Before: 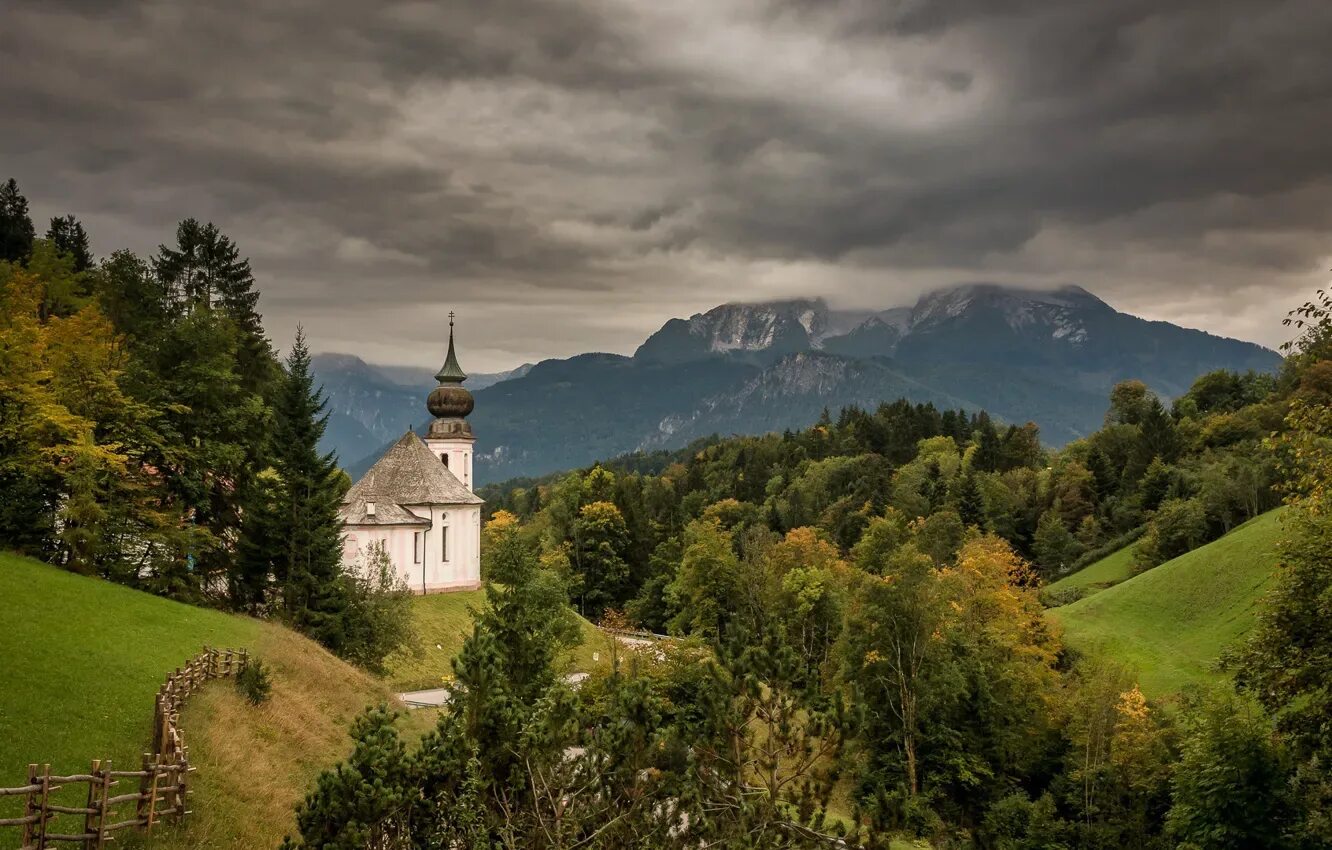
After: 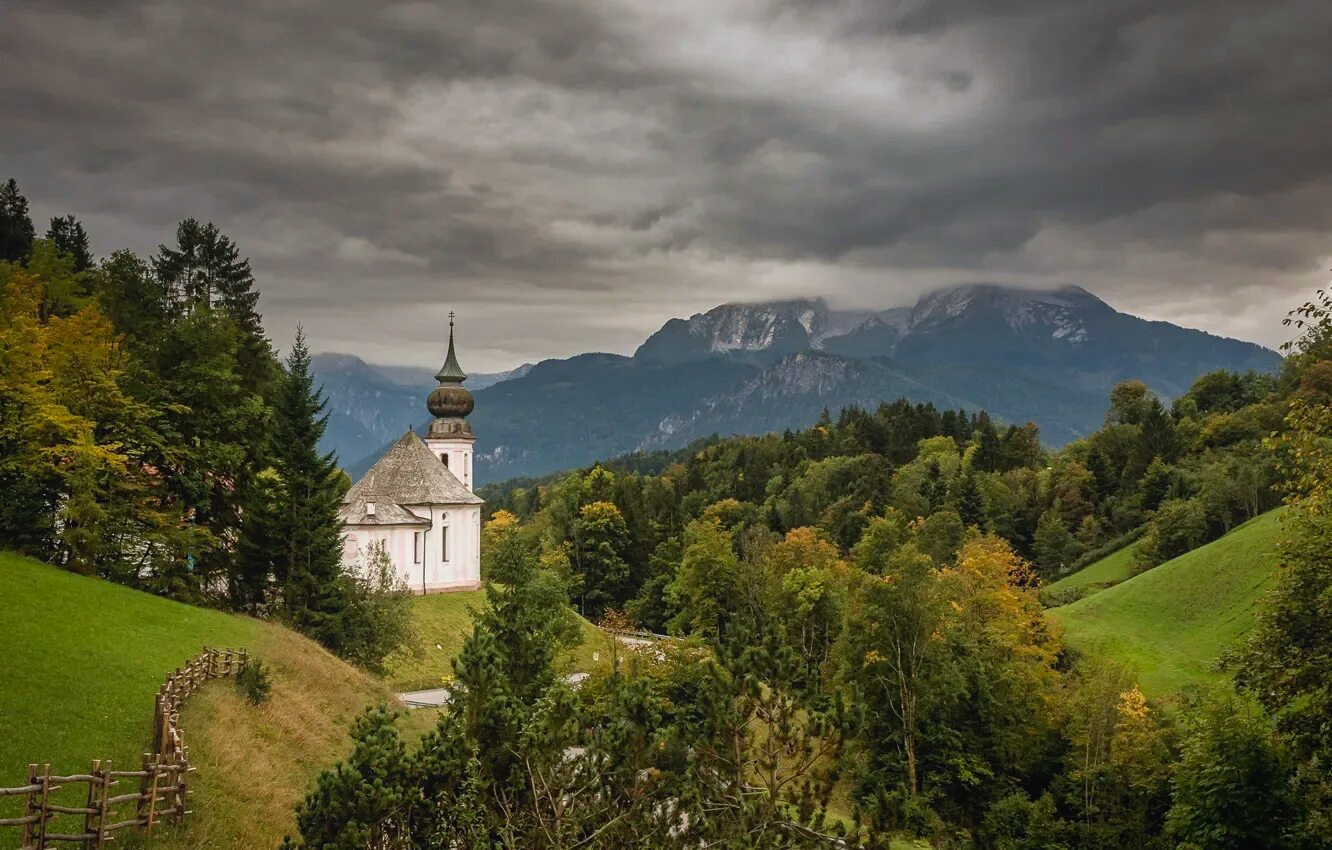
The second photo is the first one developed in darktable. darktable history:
white balance: red 0.967, blue 1.049
contrast equalizer: y [[0.439, 0.44, 0.442, 0.457, 0.493, 0.498], [0.5 ×6], [0.5 ×6], [0 ×6], [0 ×6]], mix 0.59
levels: levels [0, 0.474, 0.947]
